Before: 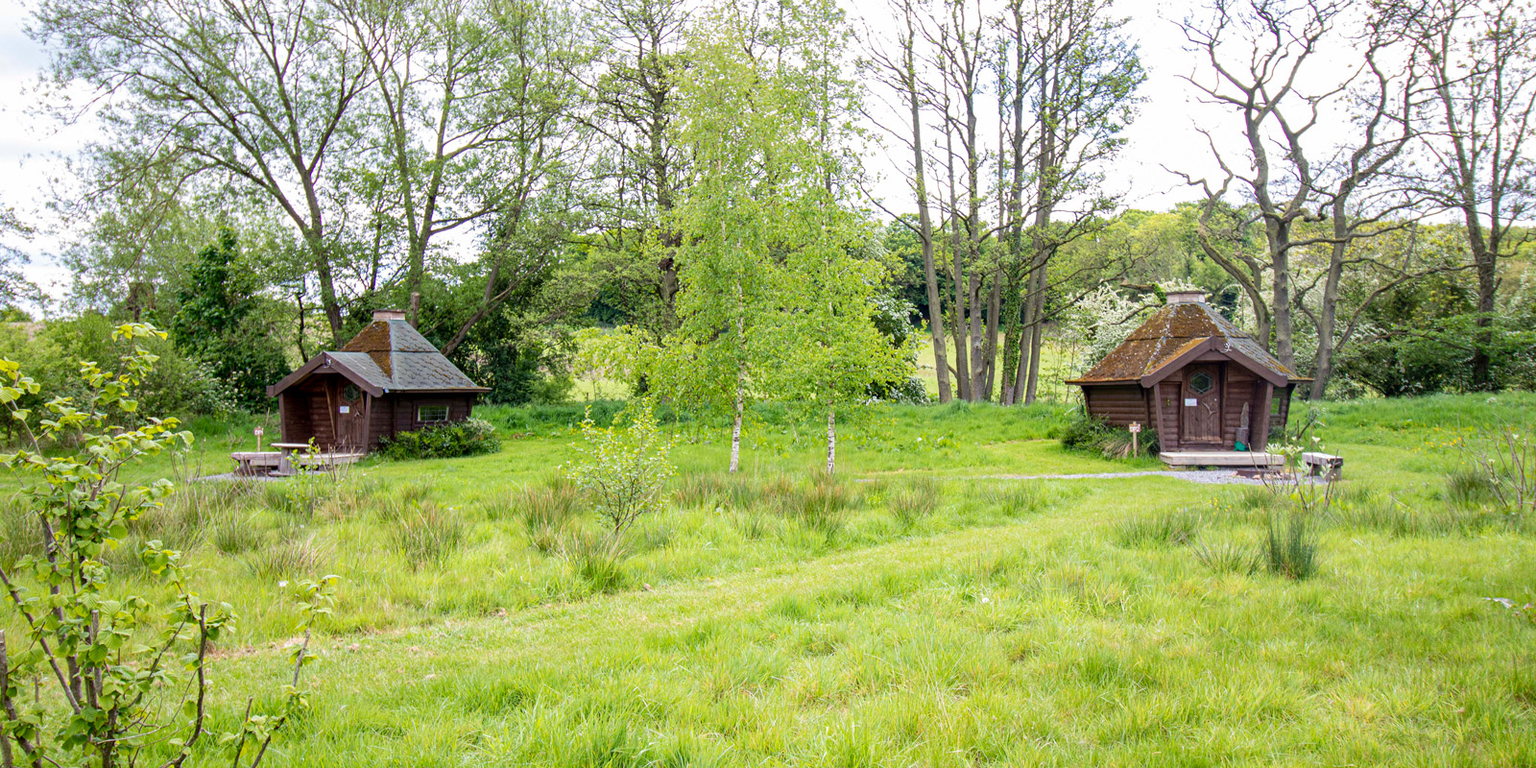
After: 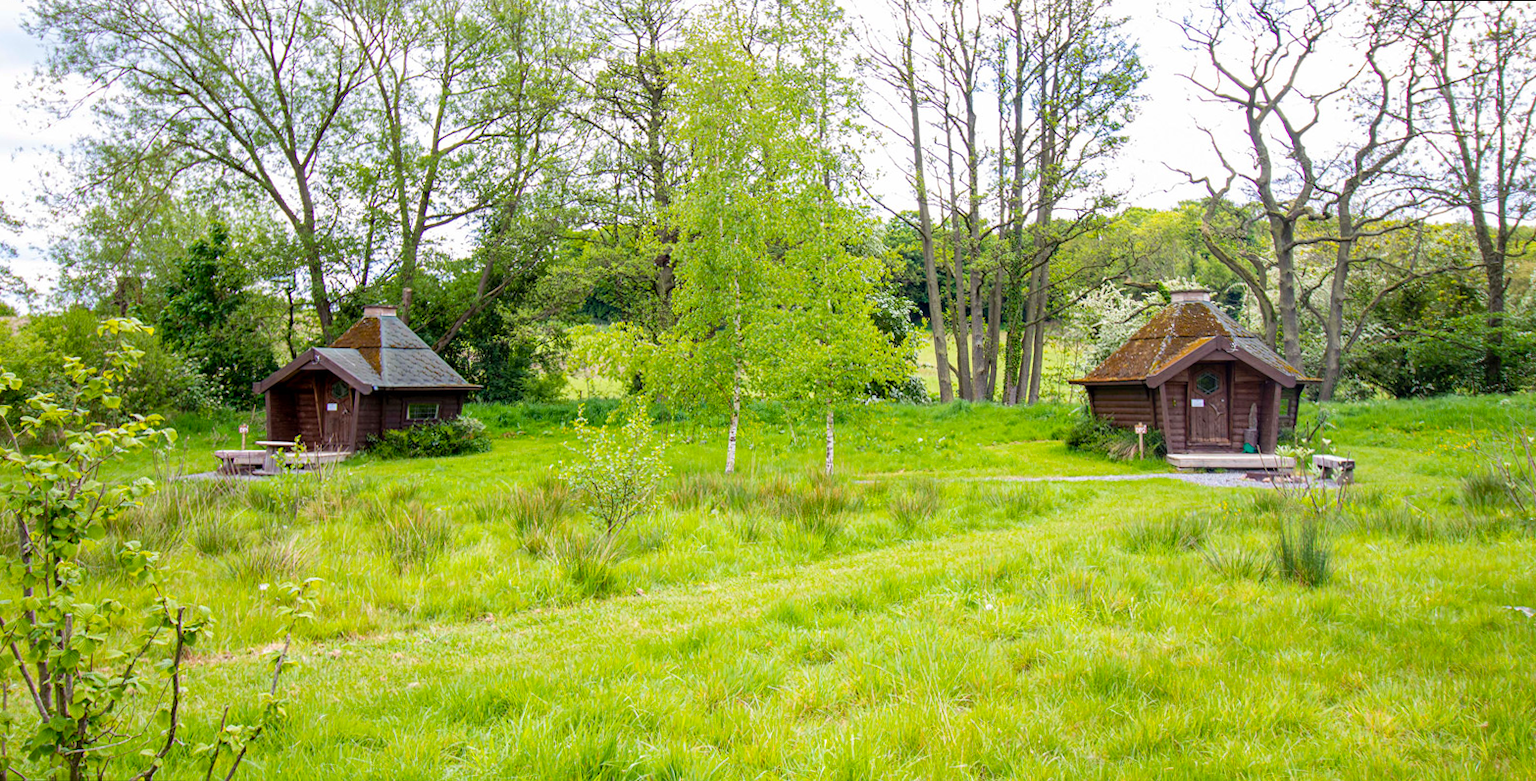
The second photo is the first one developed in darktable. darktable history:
rotate and perspective: rotation 0.226°, lens shift (vertical) -0.042, crop left 0.023, crop right 0.982, crop top 0.006, crop bottom 0.994
color balance rgb: linear chroma grading › global chroma 6.48%, perceptual saturation grading › global saturation 12.96%, global vibrance 6.02%
